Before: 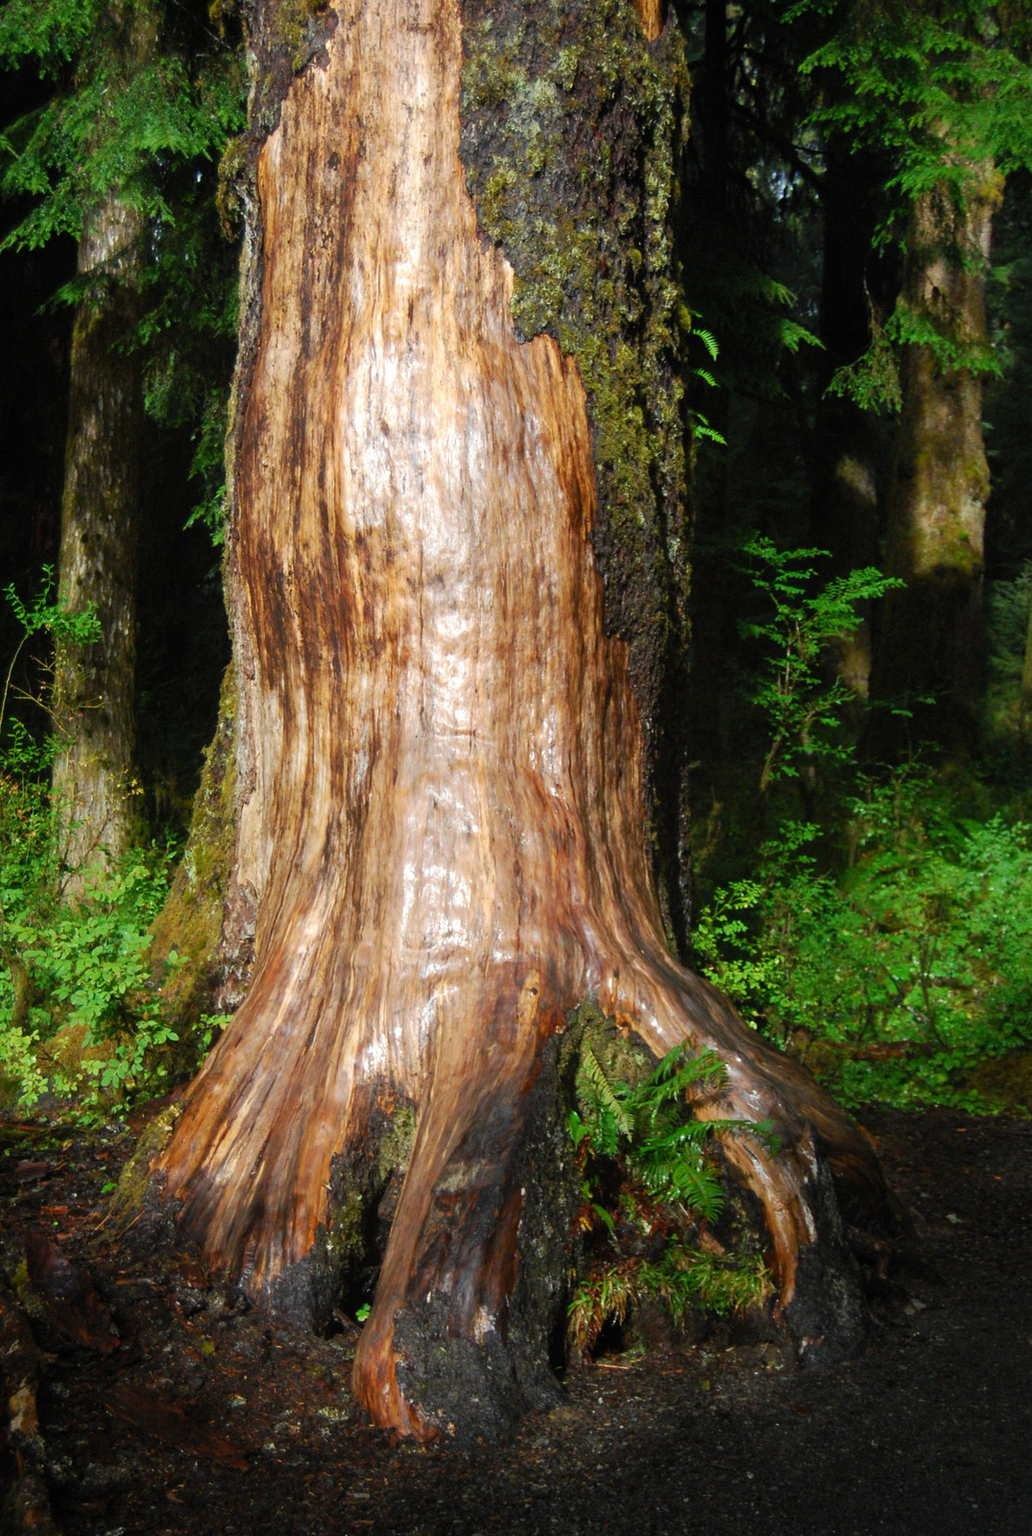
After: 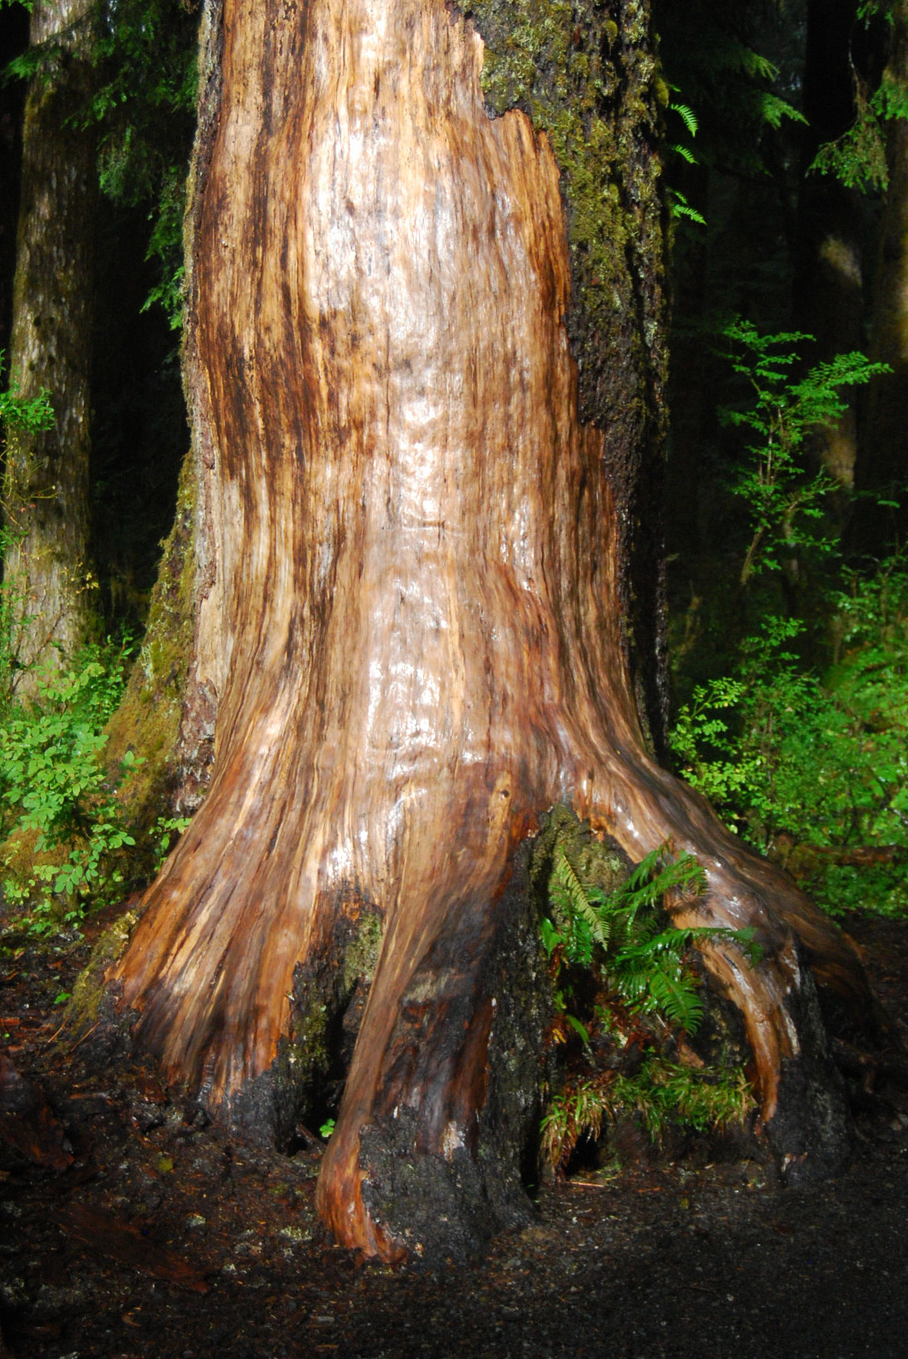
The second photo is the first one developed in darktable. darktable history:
tone equalizer: on, module defaults
crop and rotate: left 4.803%, top 15.041%, right 10.691%
